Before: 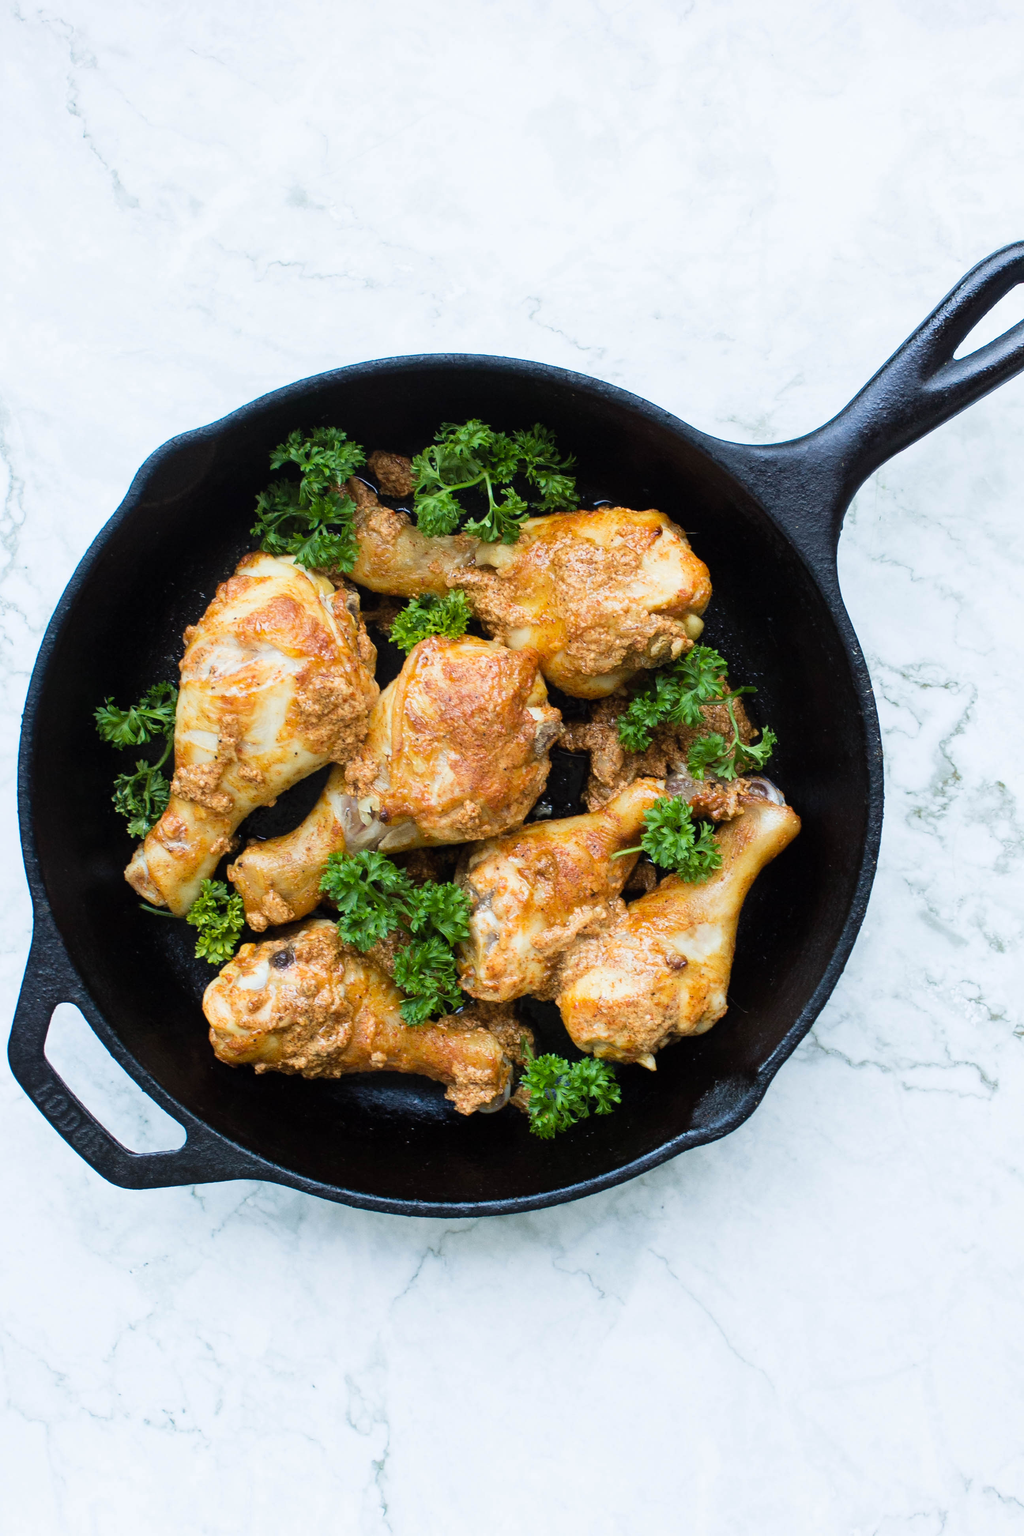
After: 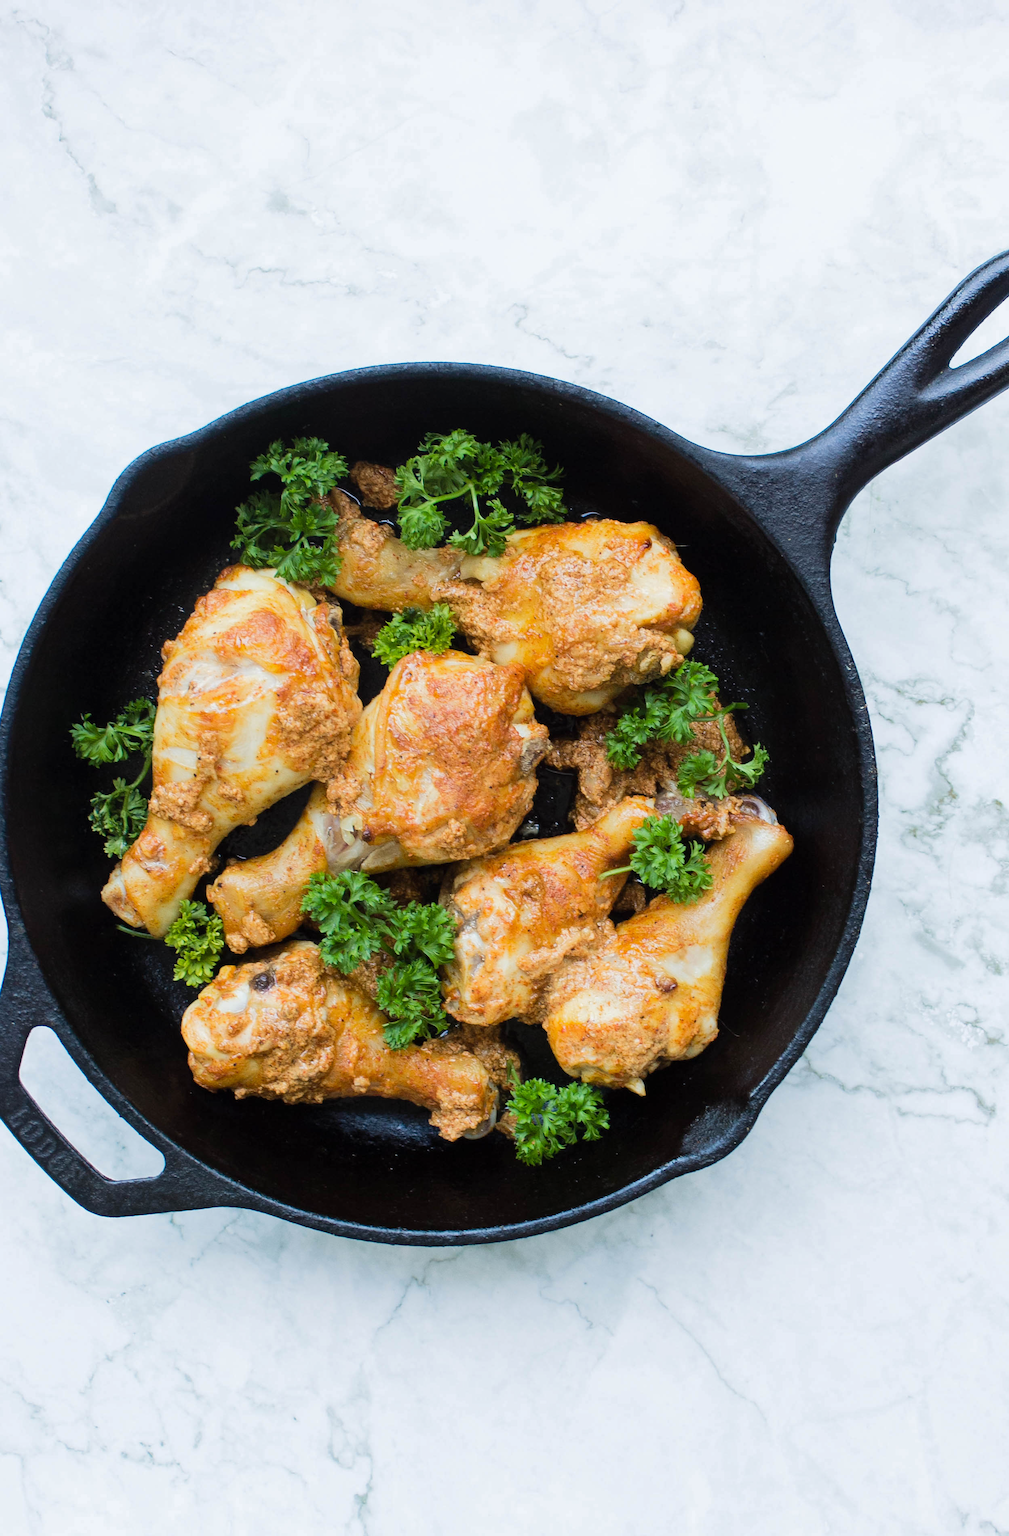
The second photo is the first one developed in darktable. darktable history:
base curve: curves: ch0 [(0, 0) (0.235, 0.266) (0.503, 0.496) (0.786, 0.72) (1, 1)]
crop and rotate: left 2.536%, right 1.107%, bottom 2.246%
